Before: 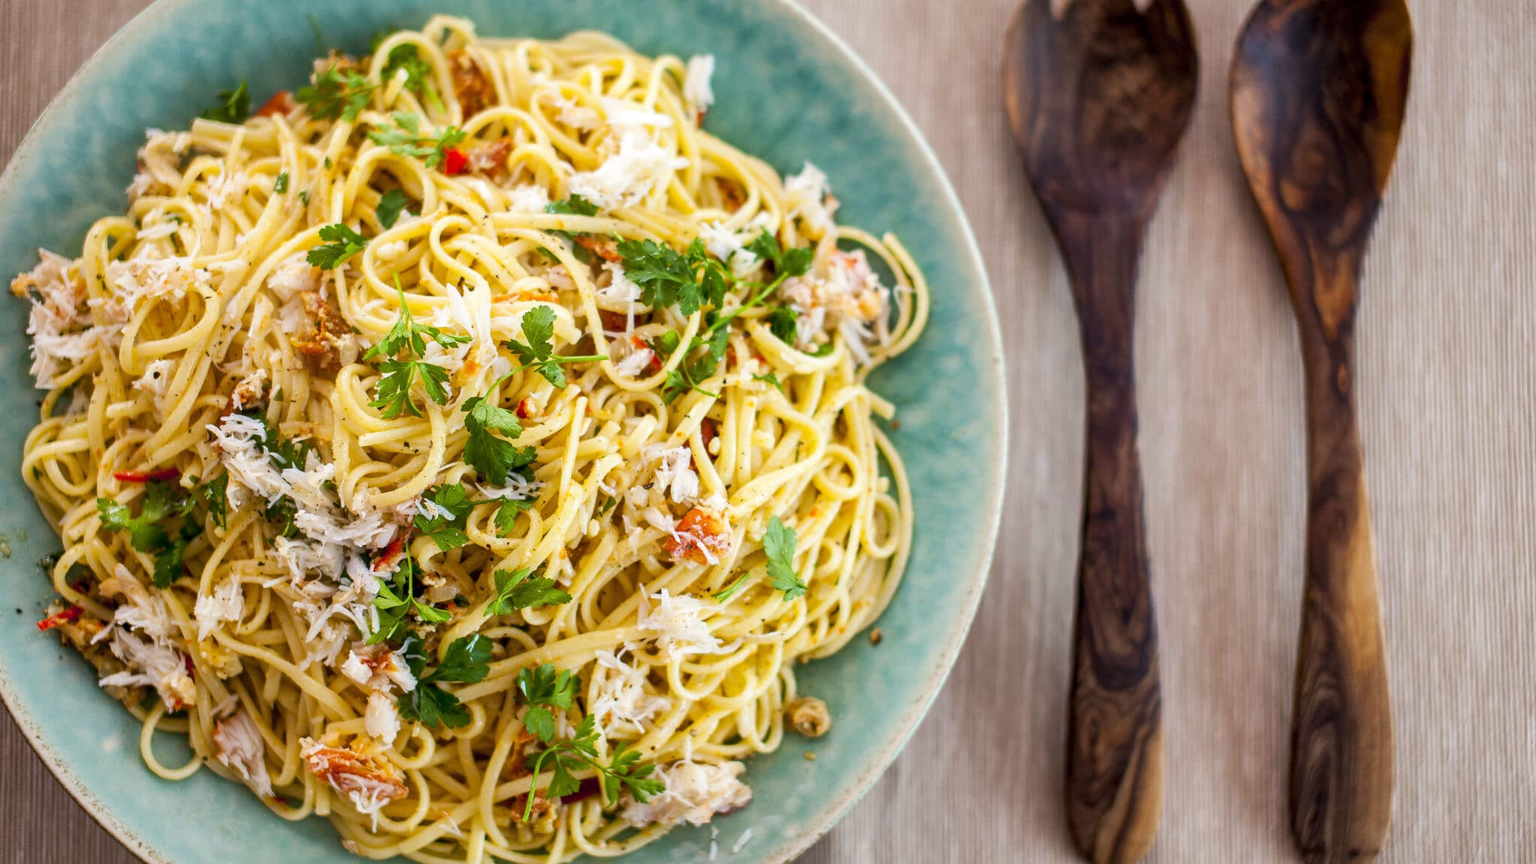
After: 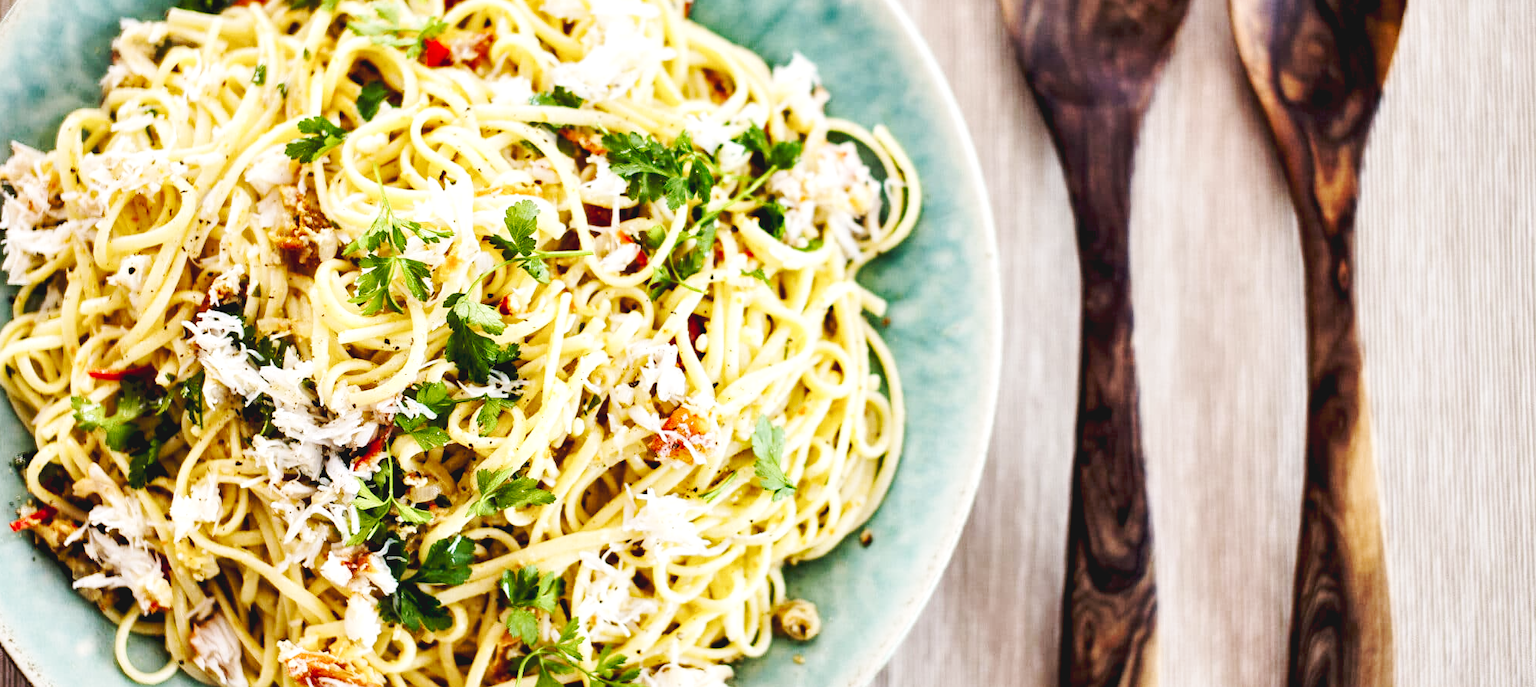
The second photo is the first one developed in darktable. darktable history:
contrast equalizer: octaves 7, y [[0.609, 0.611, 0.615, 0.613, 0.607, 0.603], [0.504, 0.498, 0.496, 0.499, 0.506, 0.516], [0 ×6], [0 ×6], [0 ×6]]
base curve: curves: ch0 [(0, 0.007) (0.028, 0.063) (0.121, 0.311) (0.46, 0.743) (0.859, 0.957) (1, 1)], preserve colors none
crop and rotate: left 1.814%, top 12.818%, right 0.25%, bottom 9.225%
